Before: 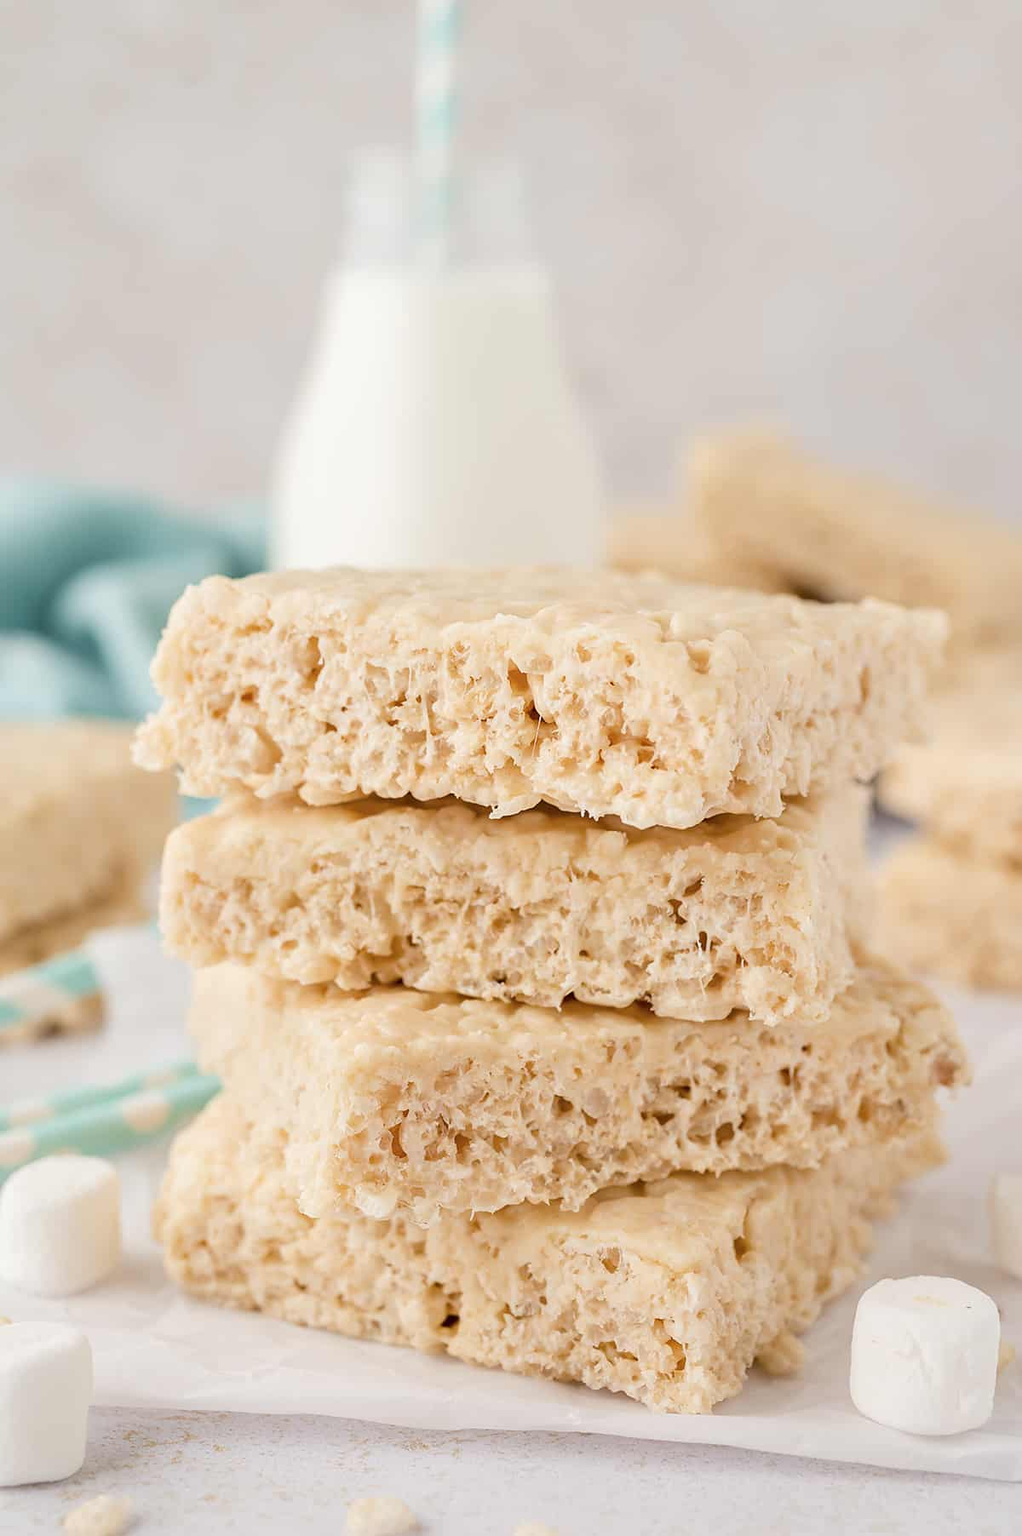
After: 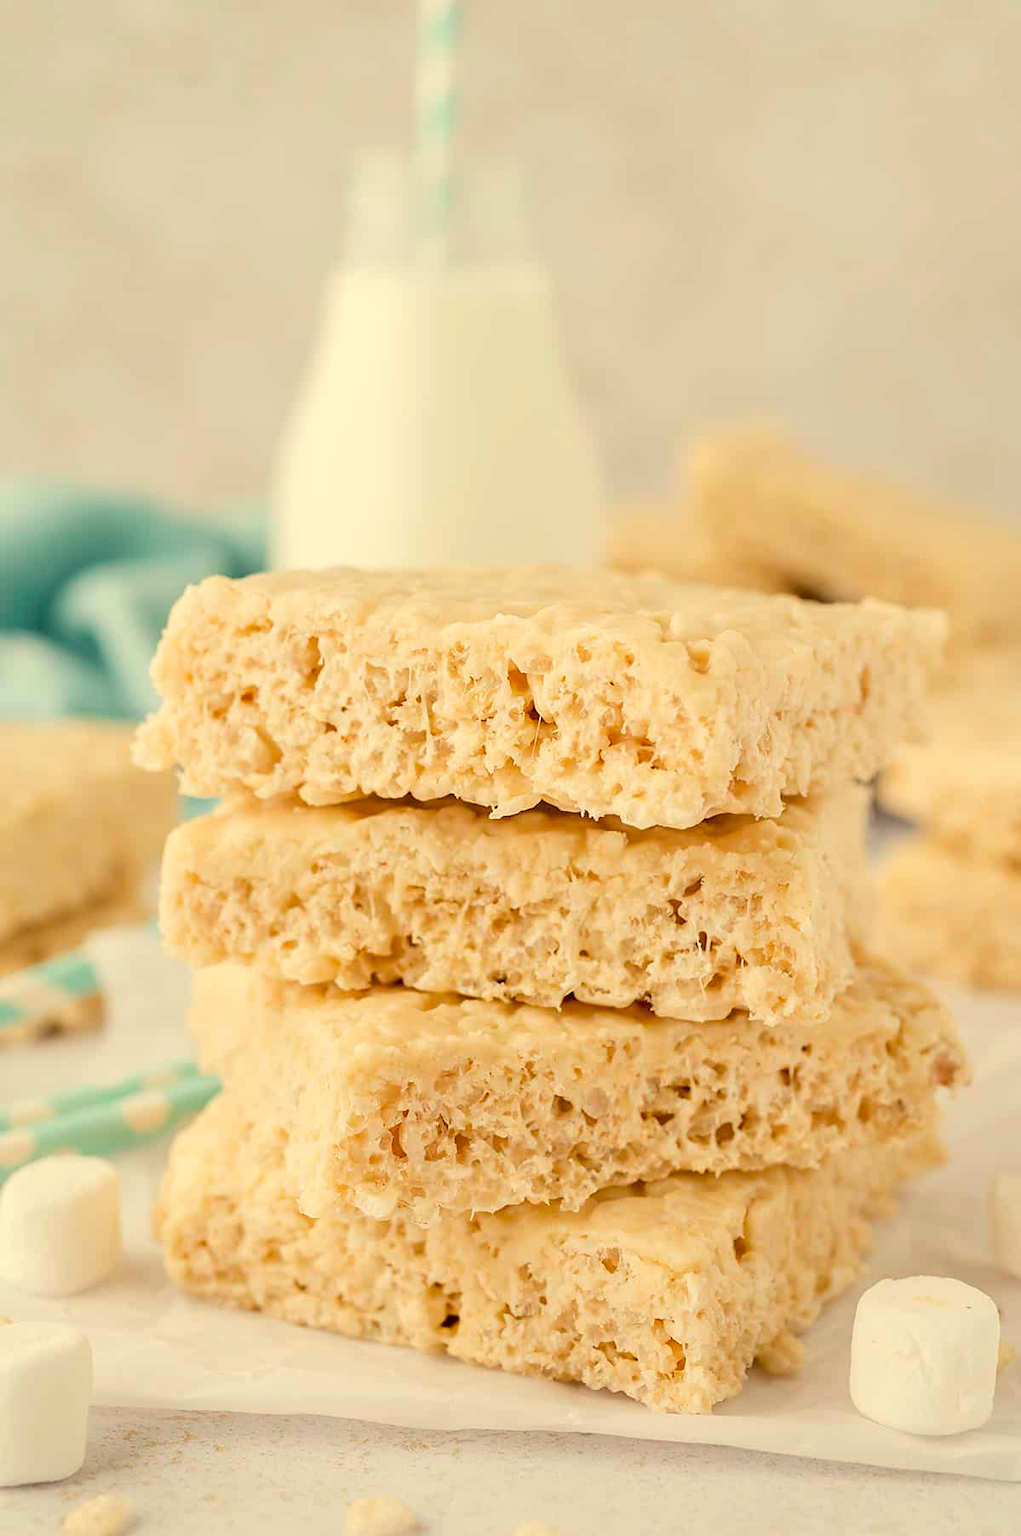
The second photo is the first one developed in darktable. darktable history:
white balance: red 0.978, blue 0.999
color correction: highlights a* 2.72, highlights b* 22.8
